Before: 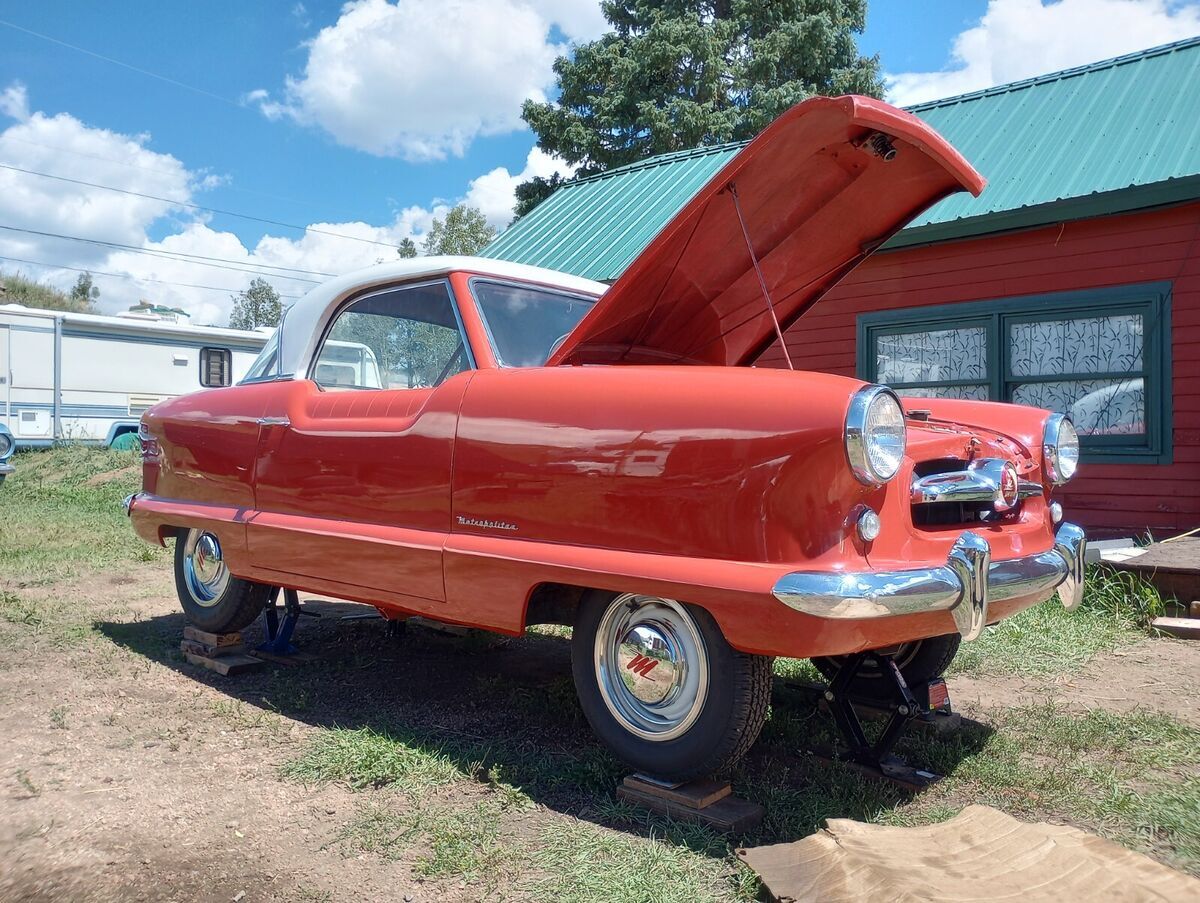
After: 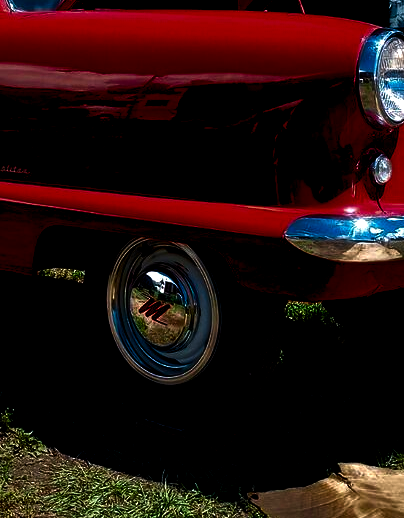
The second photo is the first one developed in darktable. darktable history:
crop: left 40.703%, top 39.505%, right 25.602%, bottom 3.036%
levels: levels [0.029, 0.545, 0.971]
exposure: black level correction 0.025, exposure 0.184 EV, compensate exposure bias true, compensate highlight preservation false
contrast brightness saturation: brightness -0.984, saturation 0.984
